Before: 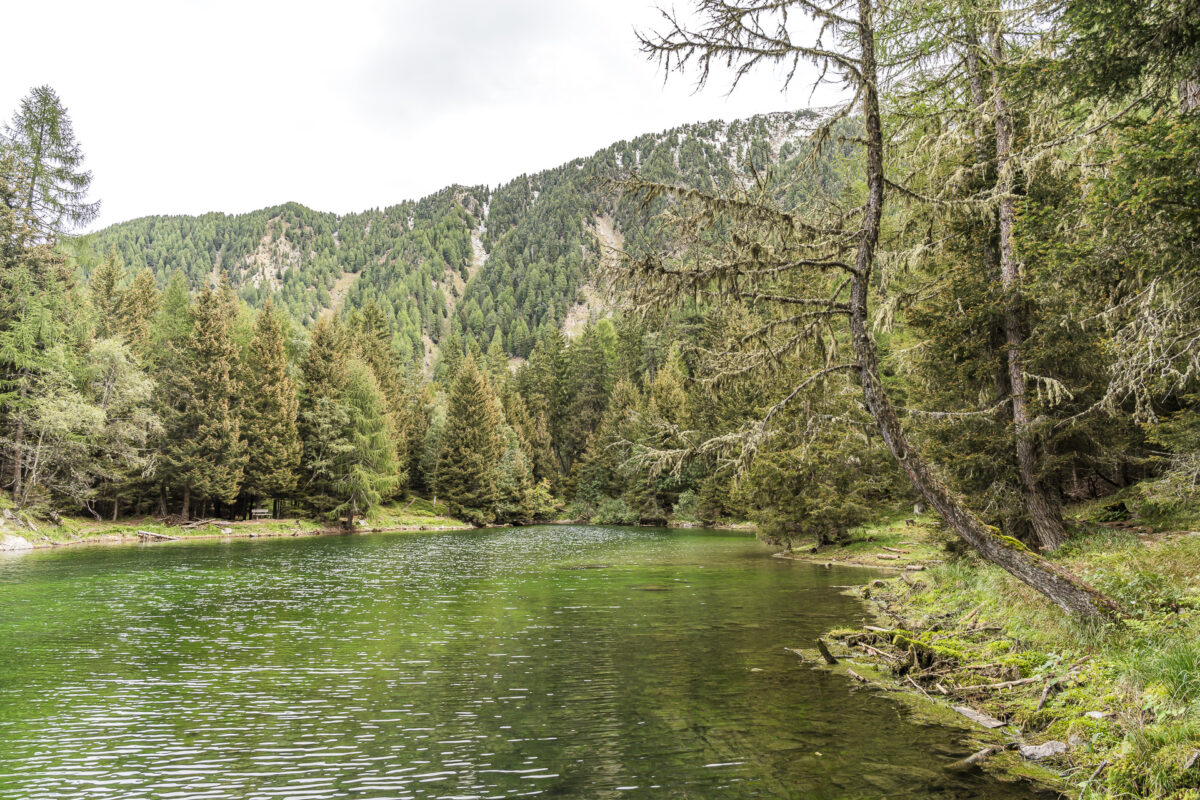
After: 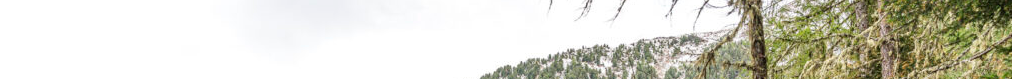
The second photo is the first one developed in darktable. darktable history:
rgb levels: preserve colors max RGB
crop and rotate: left 9.644%, top 9.491%, right 6.021%, bottom 80.509%
